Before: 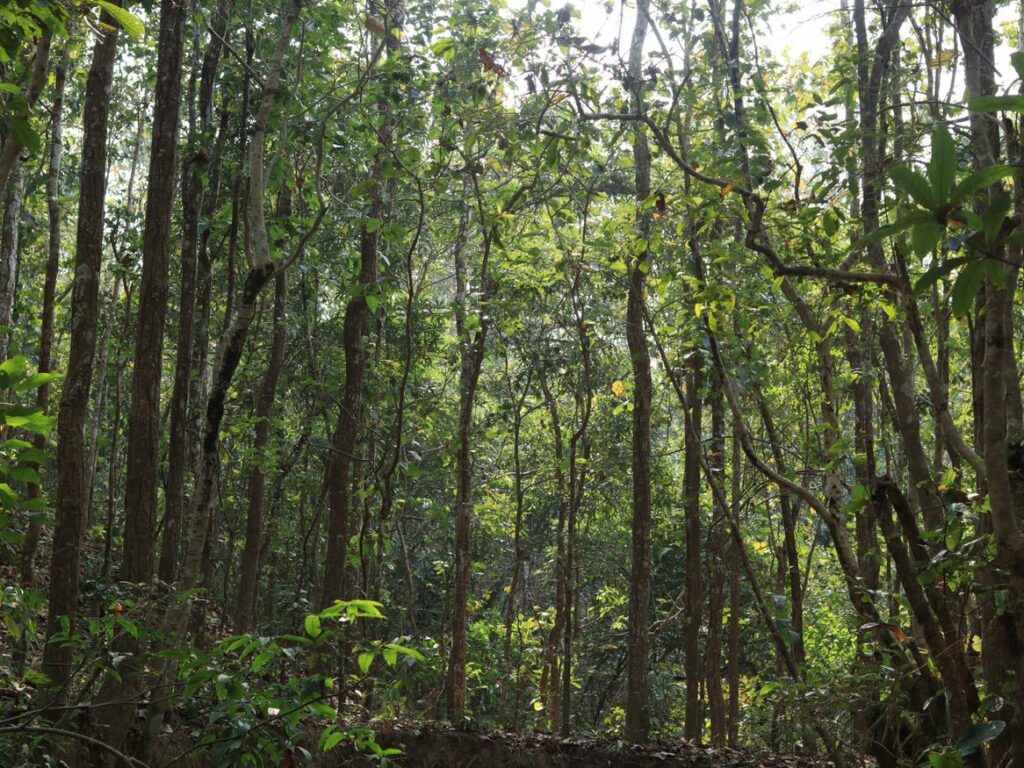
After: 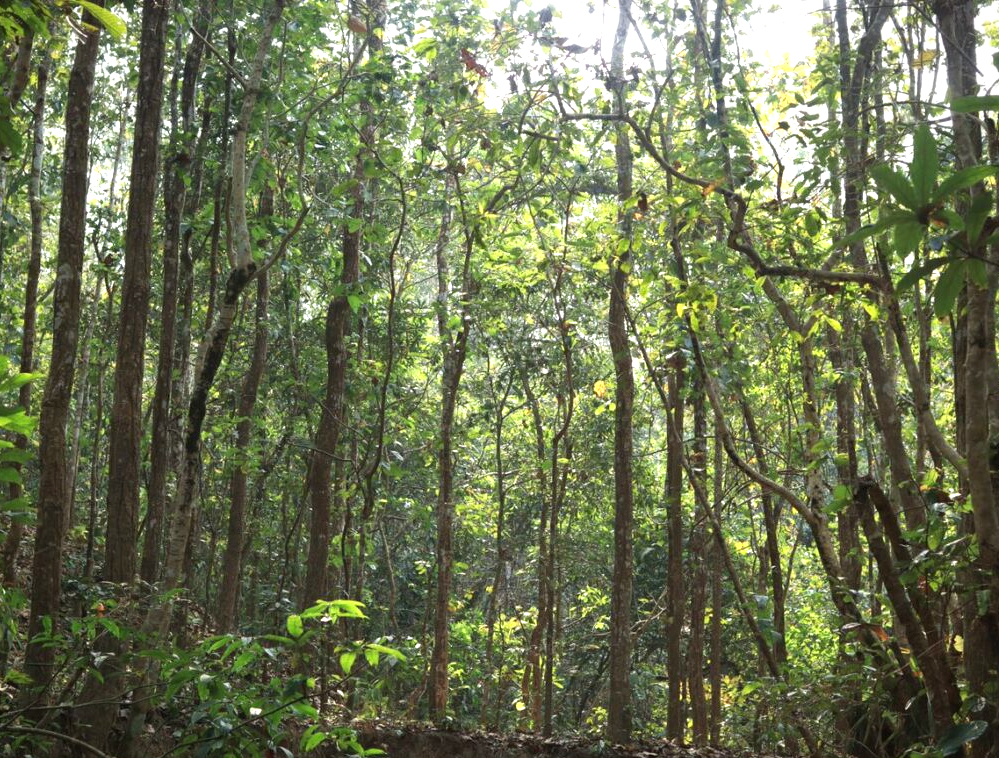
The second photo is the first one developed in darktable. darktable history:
vignetting: fall-off start 80.87%, fall-off radius 61.59%, brightness -0.384, saturation 0.007, center (0, 0.007), automatic ratio true, width/height ratio 1.418
crop and rotate: left 1.774%, right 0.633%, bottom 1.28%
exposure: black level correction 0, exposure 0.9 EV, compensate highlight preservation false
